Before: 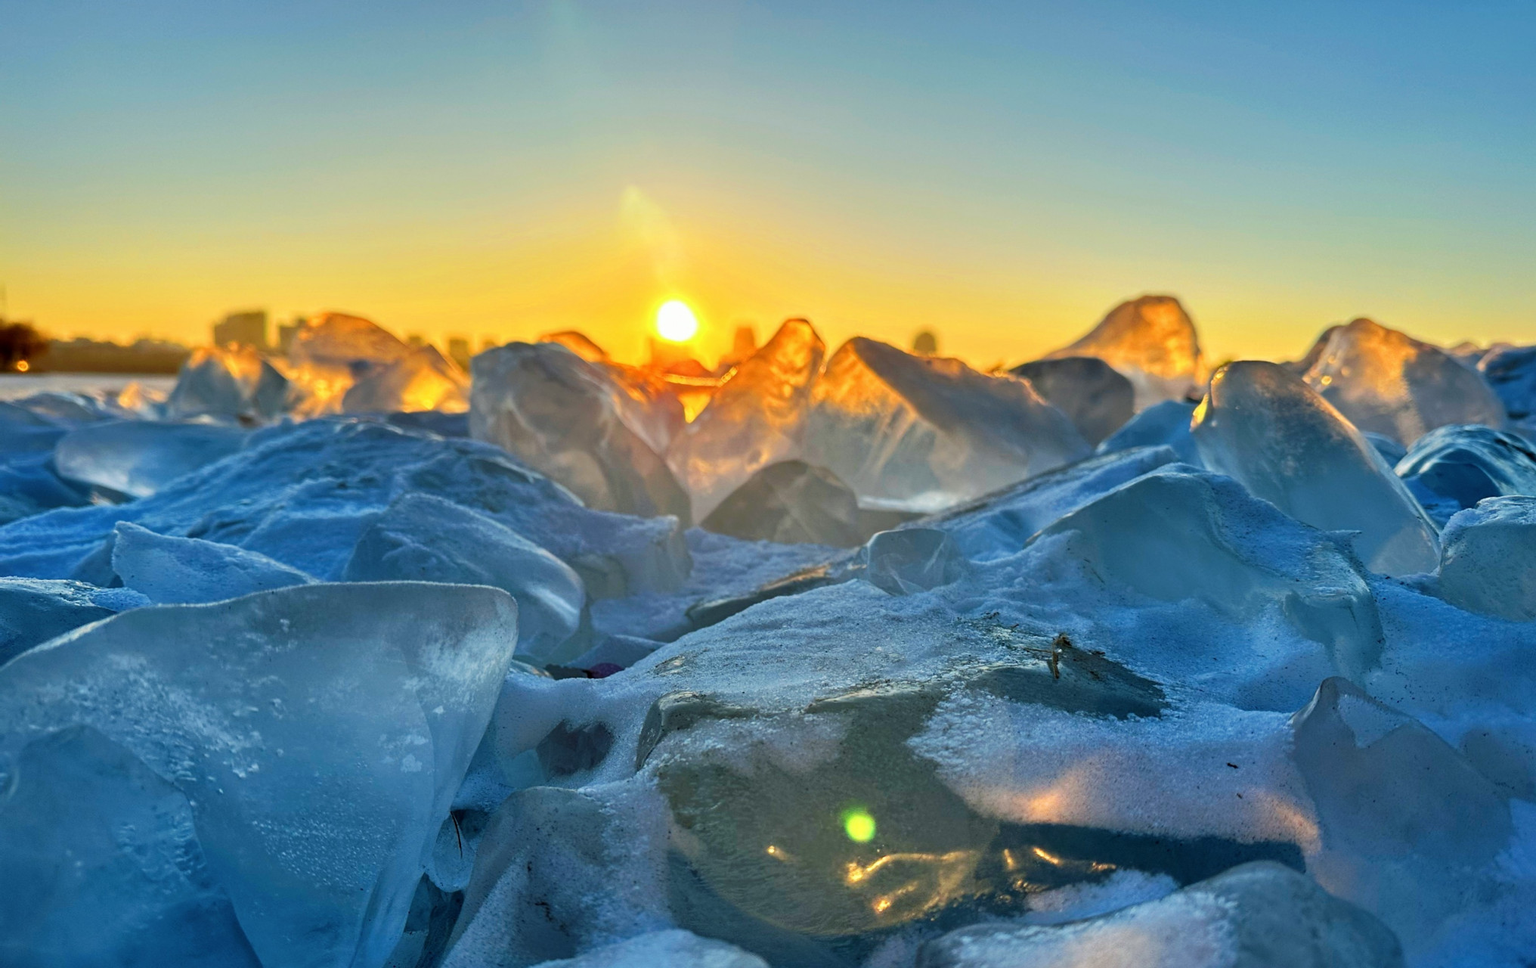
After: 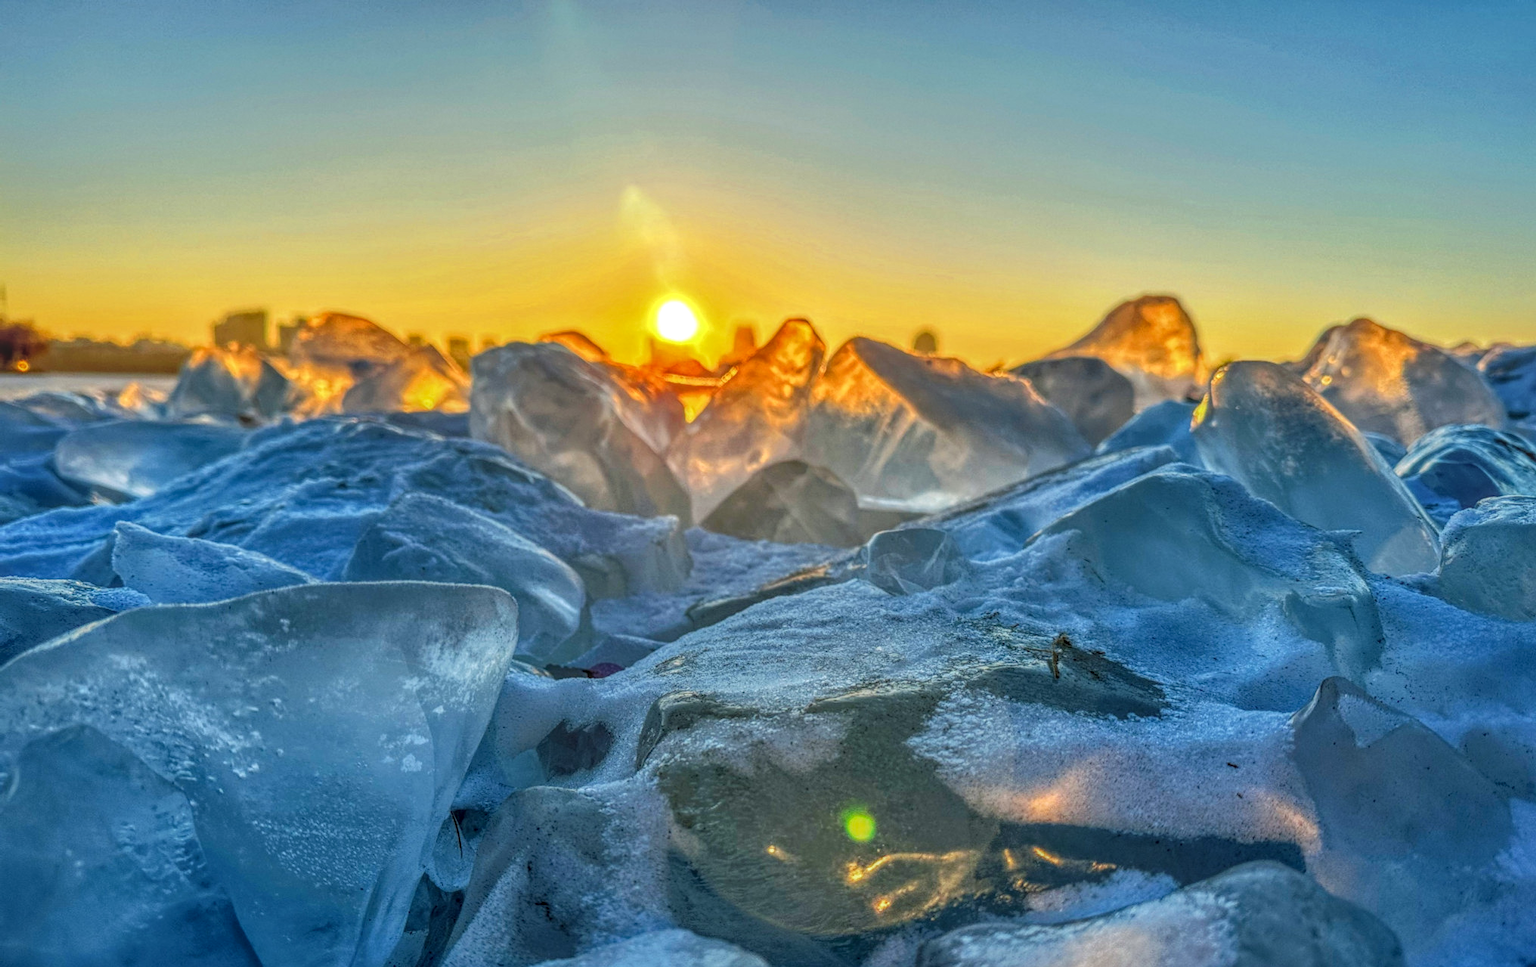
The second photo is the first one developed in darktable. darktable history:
shadows and highlights: shadows 20.9, highlights -36.67, soften with gaussian
local contrast: highlights 20%, shadows 23%, detail 201%, midtone range 0.2
